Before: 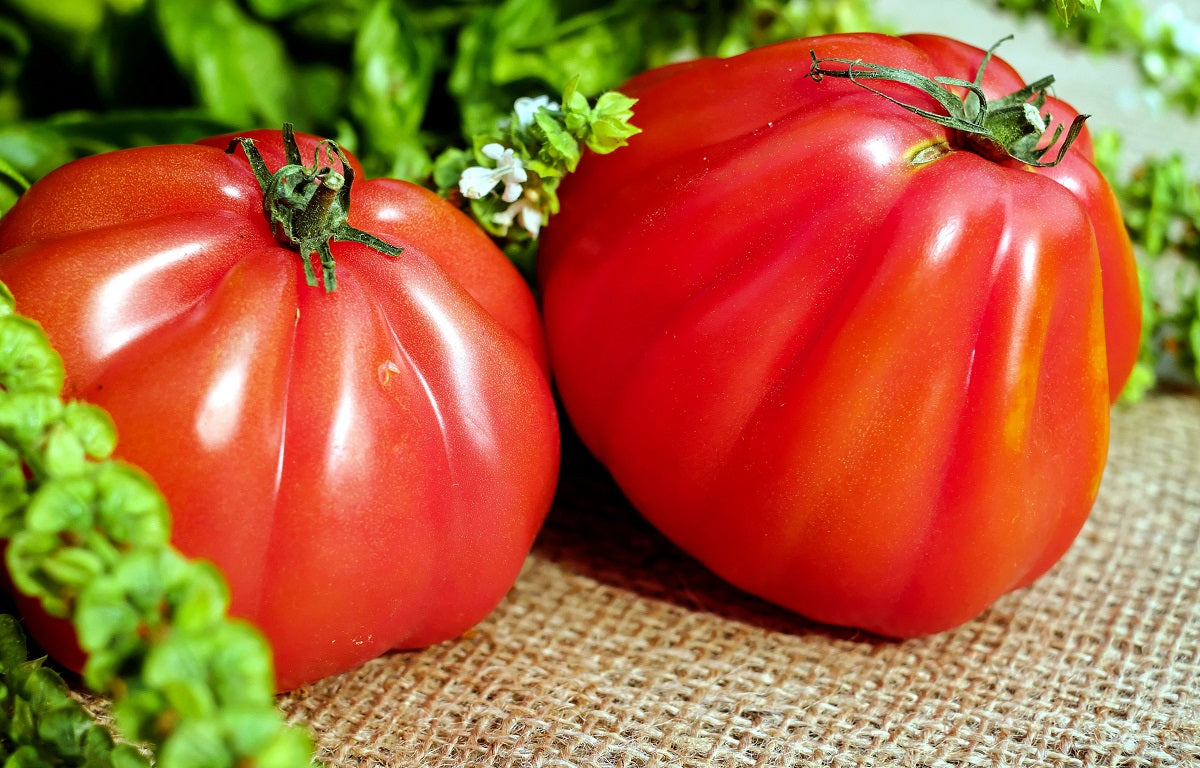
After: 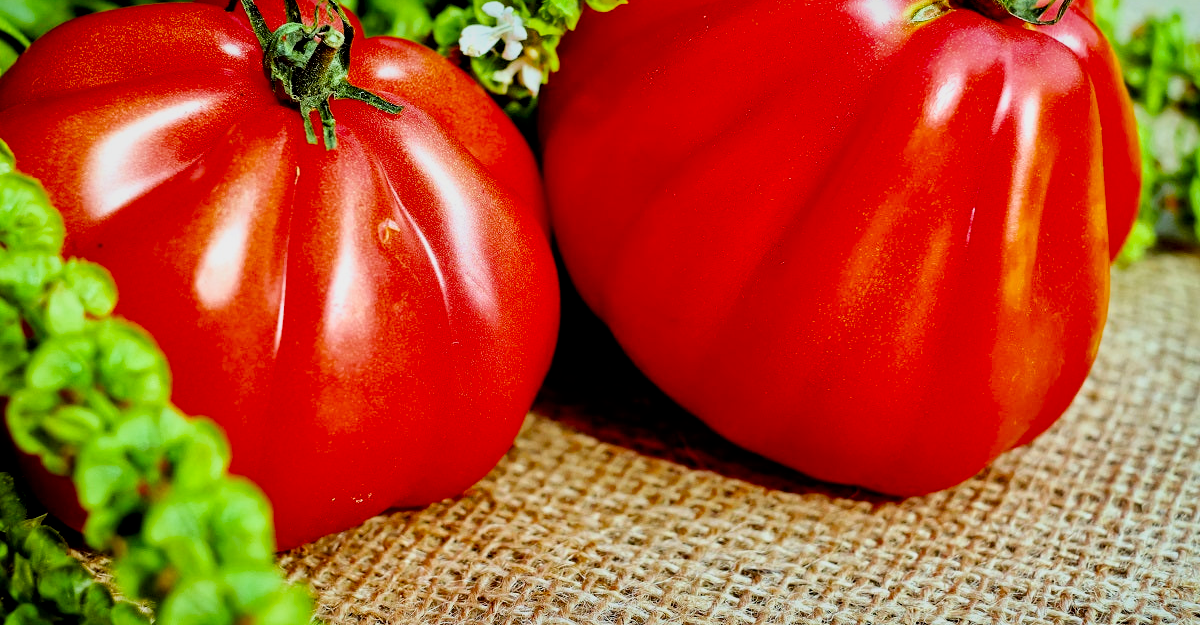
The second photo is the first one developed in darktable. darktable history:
crop and rotate: top 18.507%
local contrast: mode bilateral grid, contrast 25, coarseness 47, detail 151%, midtone range 0.2
filmic rgb: black relative exposure -7.75 EV, white relative exposure 4.4 EV, threshold 3 EV, hardness 3.76, latitude 38.11%, contrast 0.966, highlights saturation mix 10%, shadows ↔ highlights balance 4.59%, color science v4 (2020), enable highlight reconstruction true
